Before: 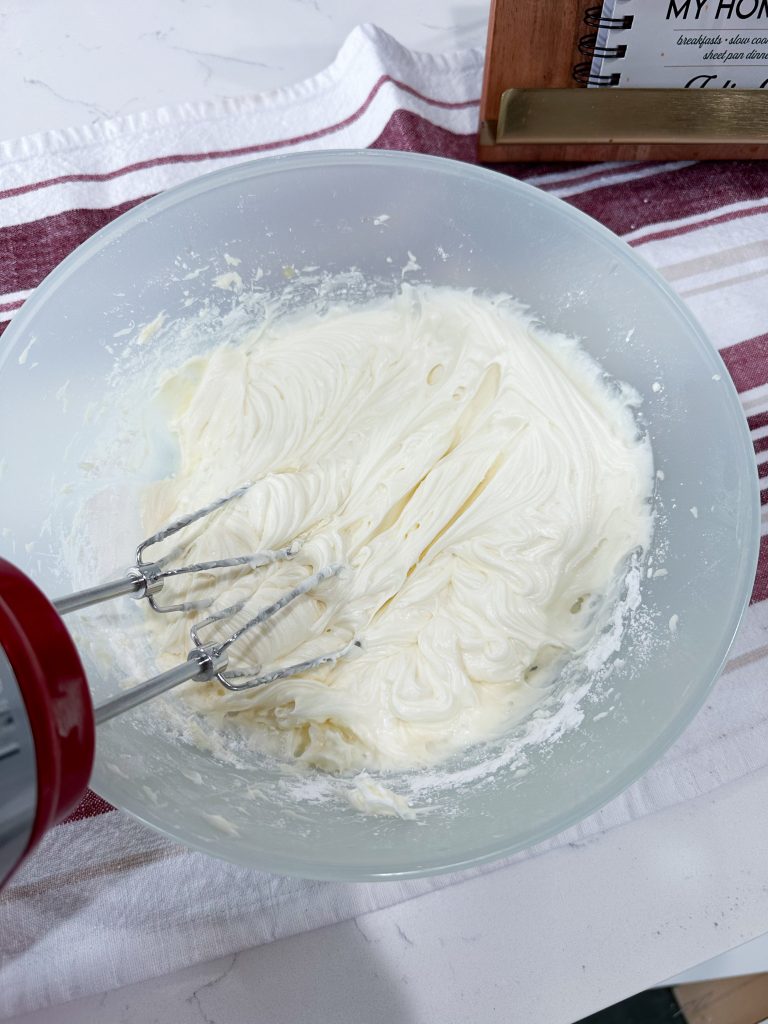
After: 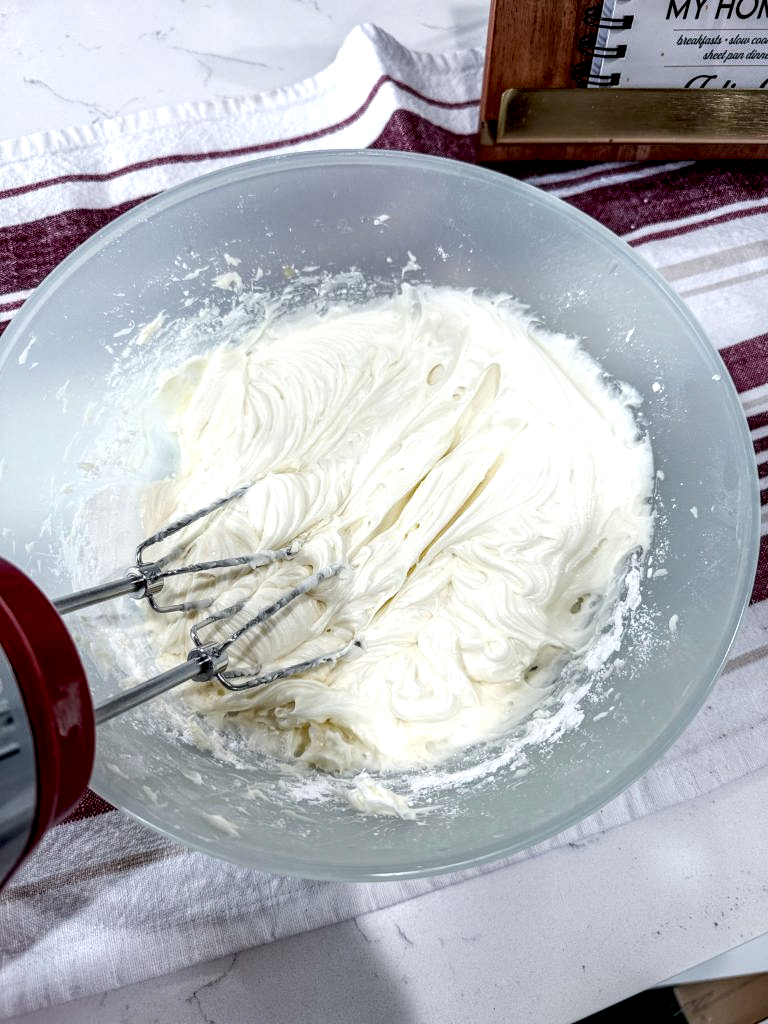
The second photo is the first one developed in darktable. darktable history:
local contrast: highlights 19%, detail 186%
exposure: black level correction 0.007, exposure 0.159 EV, compensate highlight preservation false
